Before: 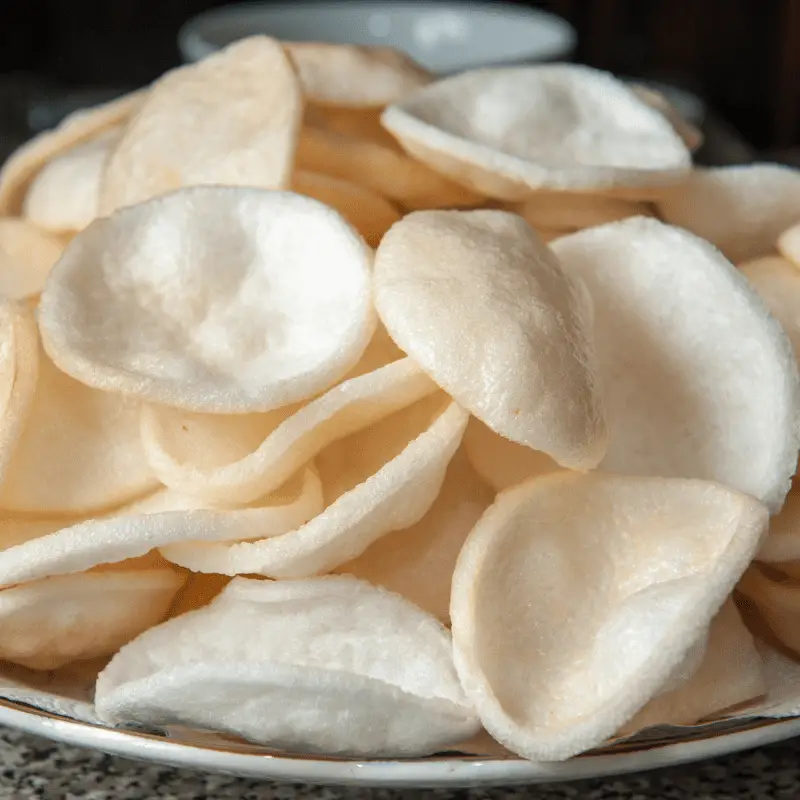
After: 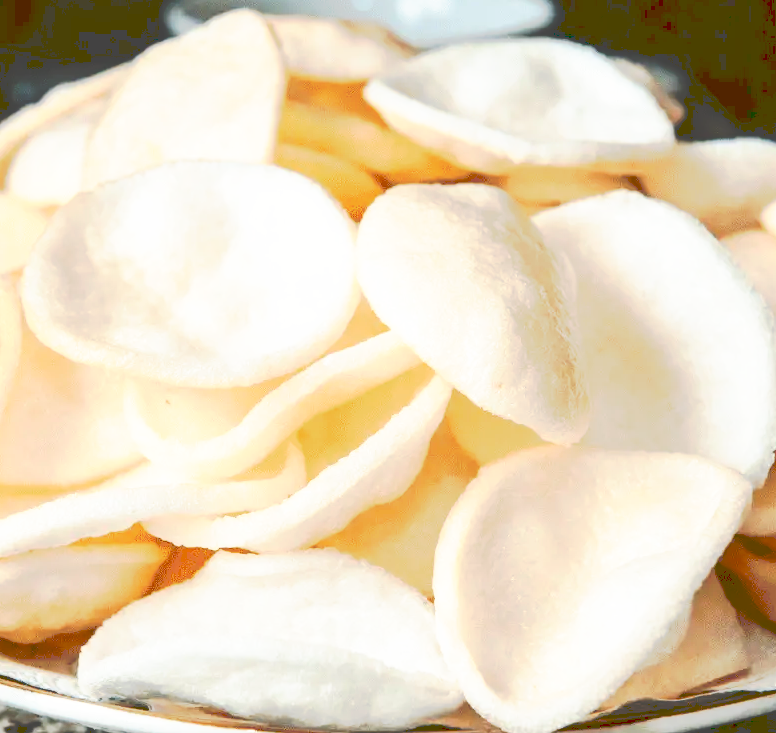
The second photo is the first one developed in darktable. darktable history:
contrast brightness saturation: contrast 0.188, brightness -0.108, saturation 0.212
crop: left 2.128%, top 3.347%, right 0.749%, bottom 4.921%
tone curve: curves: ch0 [(0, 0) (0.003, 0.278) (0.011, 0.282) (0.025, 0.282) (0.044, 0.29) (0.069, 0.295) (0.1, 0.306) (0.136, 0.316) (0.177, 0.33) (0.224, 0.358) (0.277, 0.403) (0.335, 0.451) (0.399, 0.505) (0.468, 0.558) (0.543, 0.611) (0.623, 0.679) (0.709, 0.751) (0.801, 0.815) (0.898, 0.863) (1, 1)], preserve colors none
base curve: curves: ch0 [(0, 0) (0.007, 0.004) (0.027, 0.03) (0.046, 0.07) (0.207, 0.54) (0.442, 0.872) (0.673, 0.972) (1, 1)], preserve colors none
